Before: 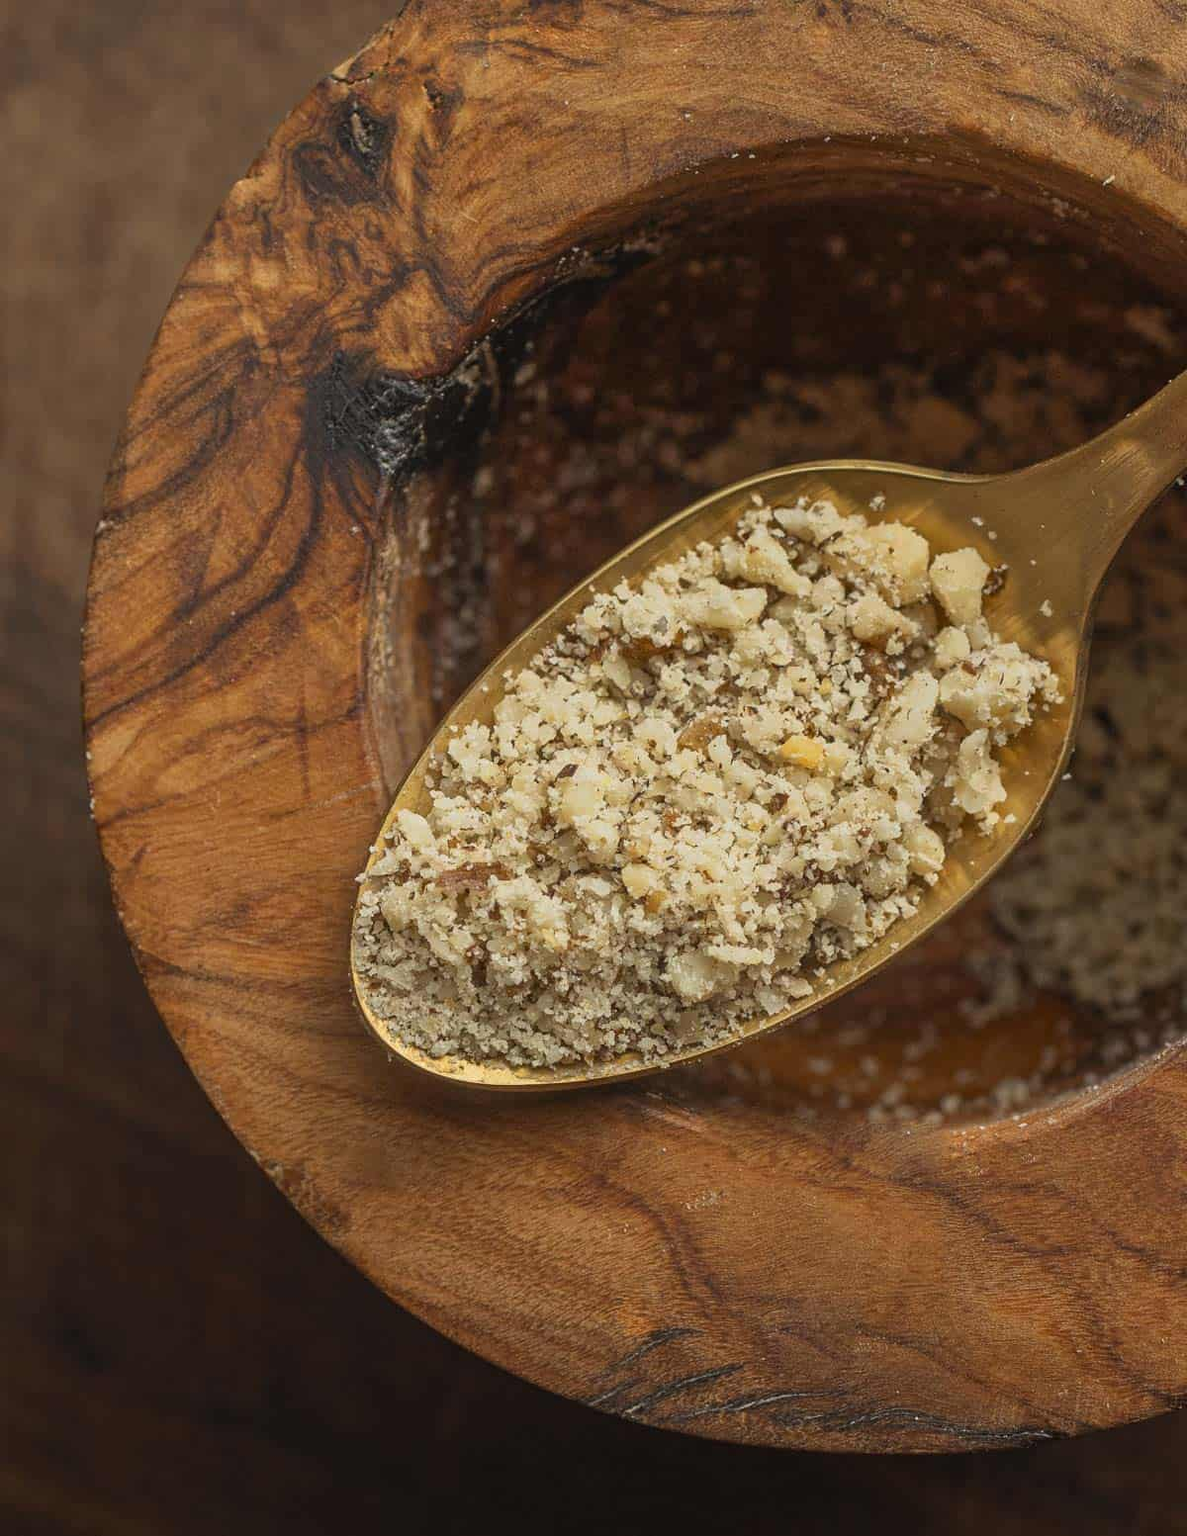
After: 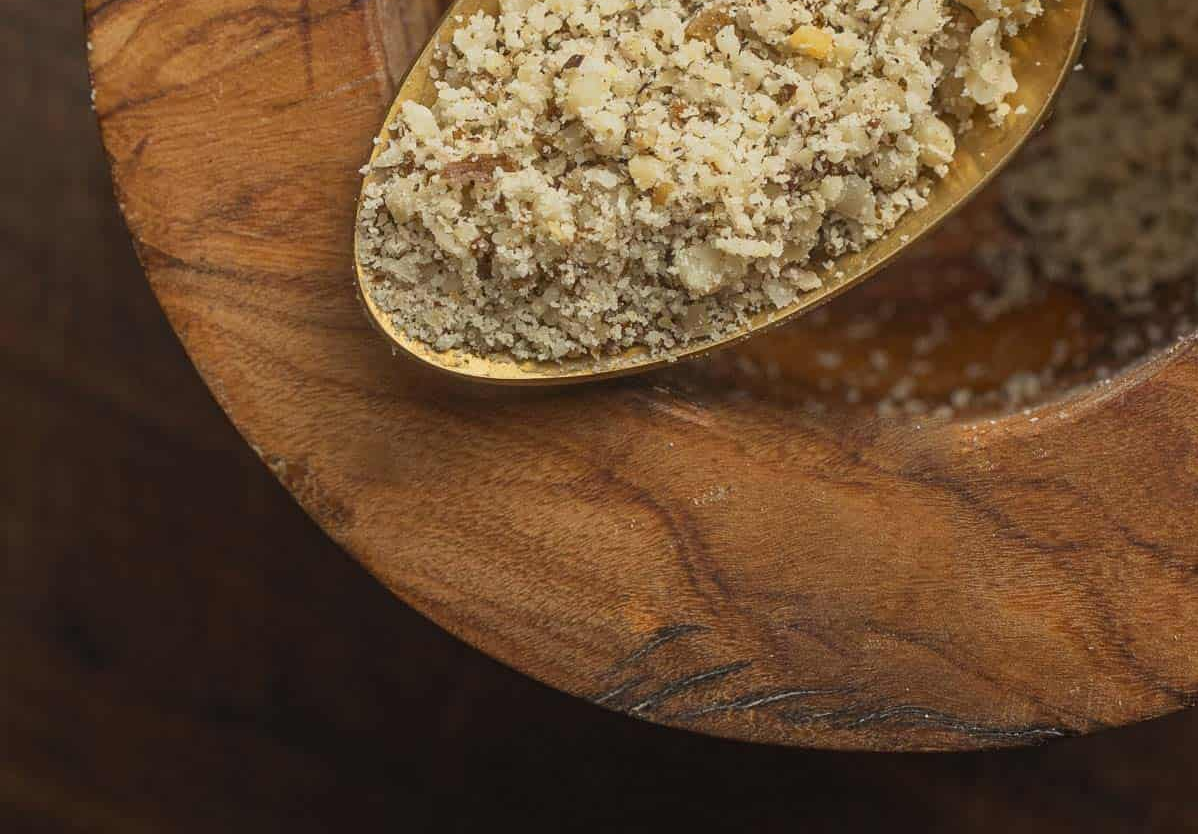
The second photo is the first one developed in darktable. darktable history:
crop and rotate: top 46.237%, right 0.114%
